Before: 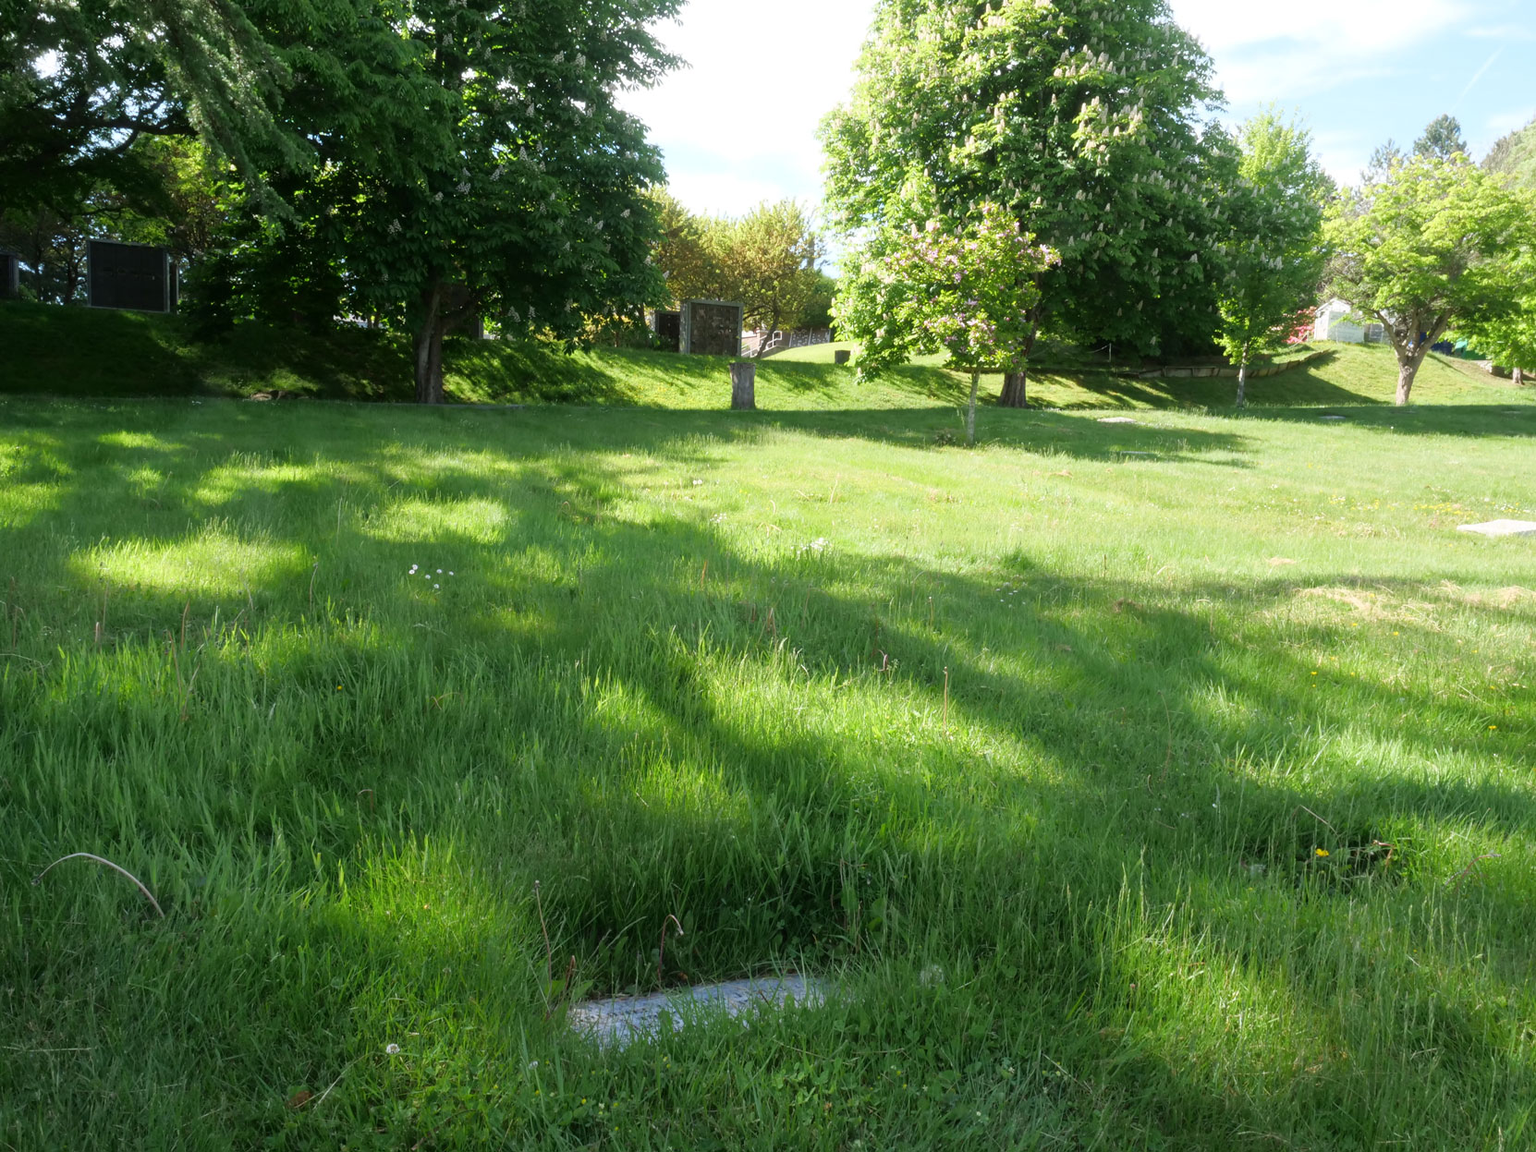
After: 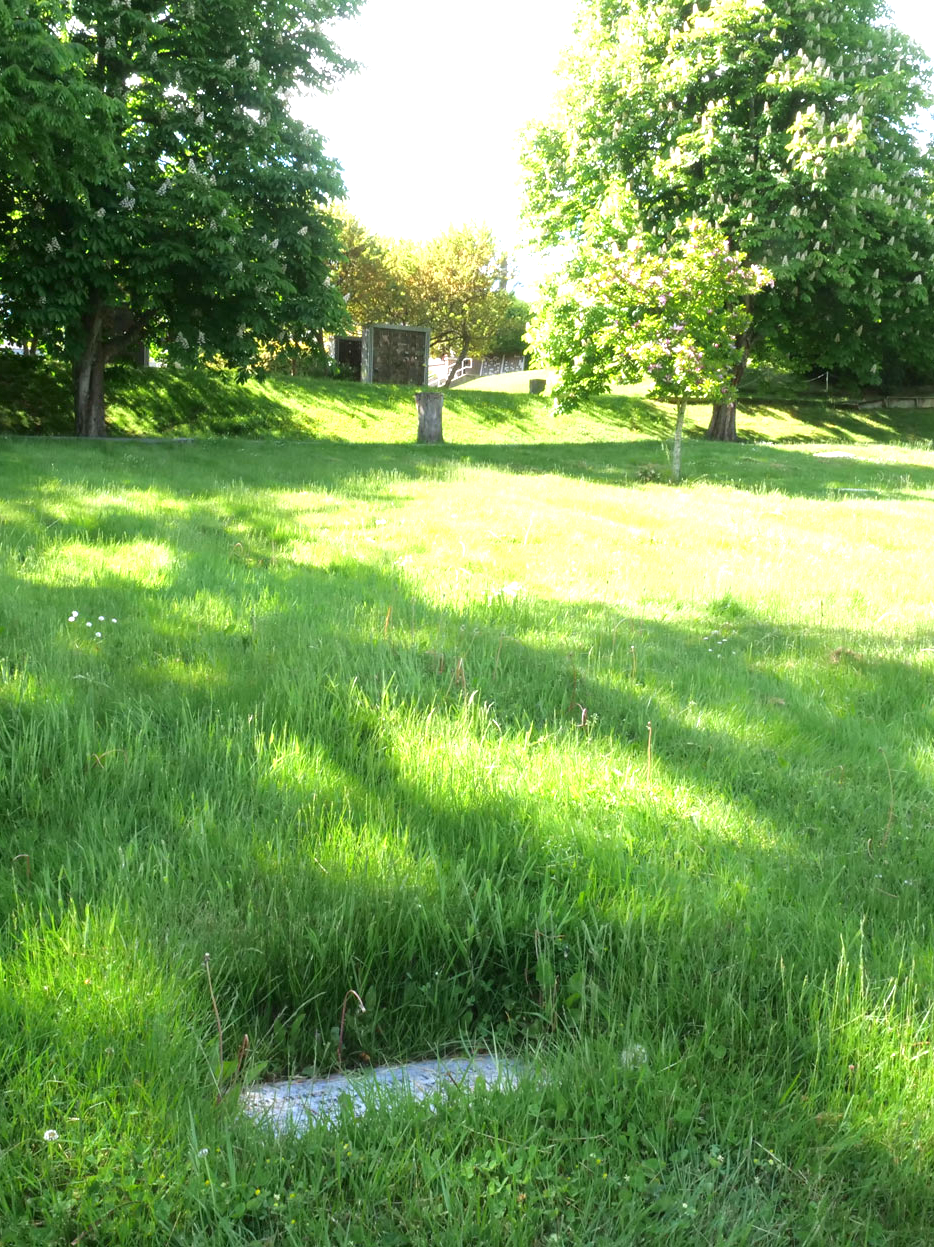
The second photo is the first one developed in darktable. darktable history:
crop and rotate: left 22.516%, right 21.234%
exposure: black level correction 0, exposure 1 EV, compensate exposure bias true, compensate highlight preservation false
